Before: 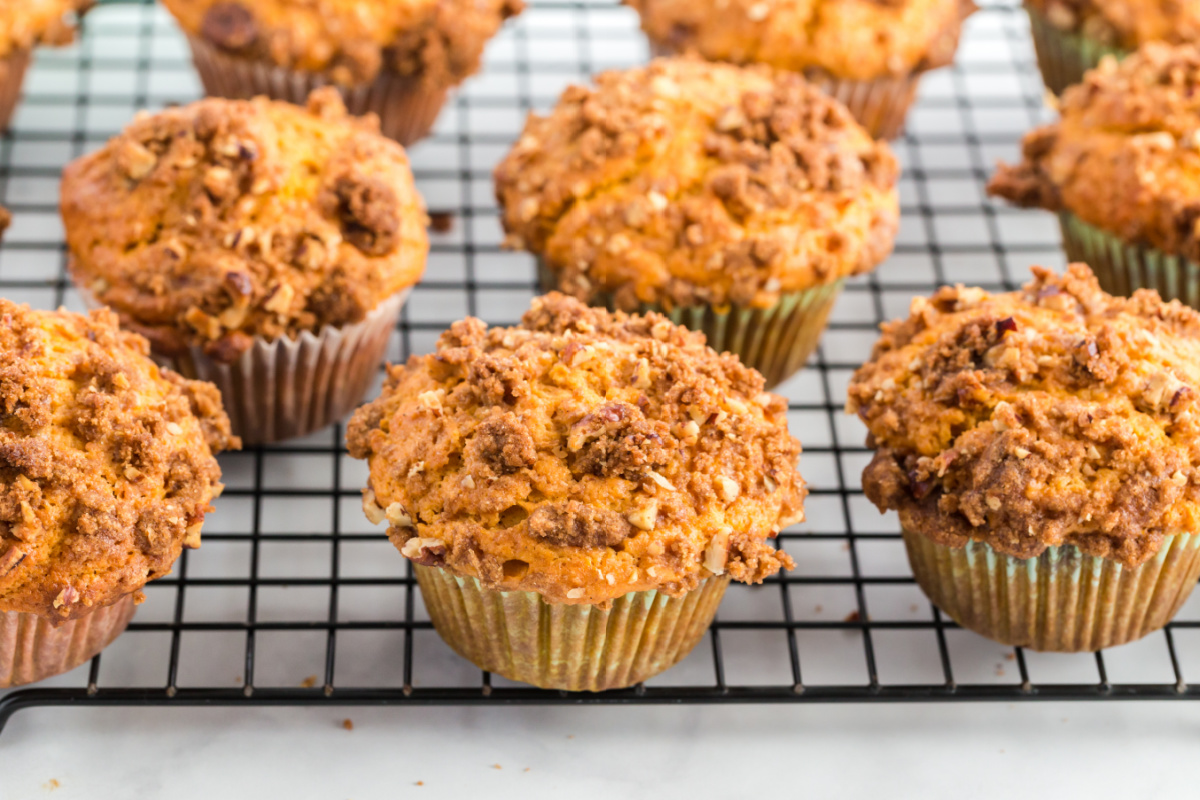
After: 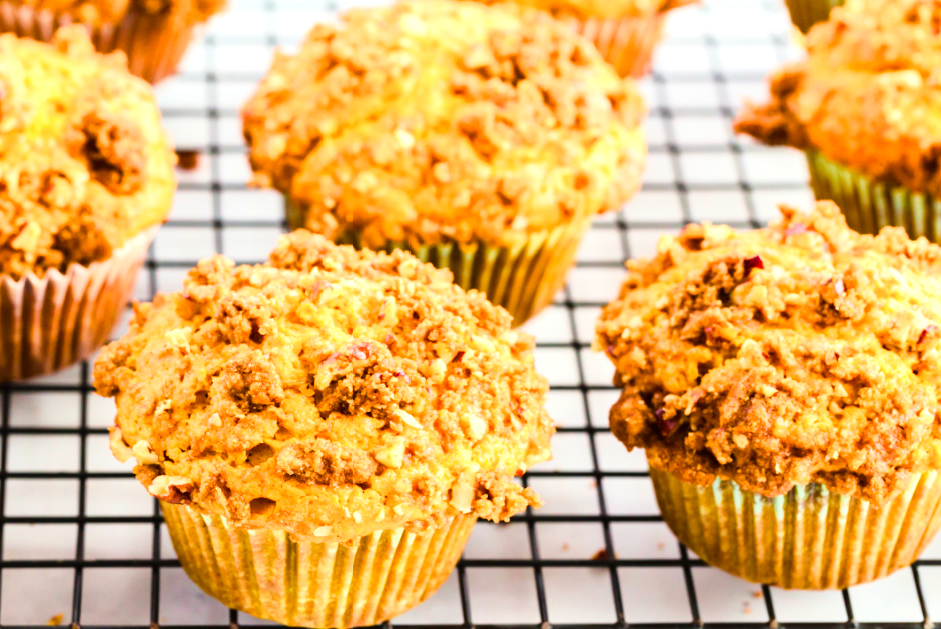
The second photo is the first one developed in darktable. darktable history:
crop and rotate: left 21.088%, top 7.852%, right 0.448%, bottom 13.507%
base curve: curves: ch0 [(0, 0) (0.032, 0.025) (0.121, 0.166) (0.206, 0.329) (0.605, 0.79) (1, 1)]
color calibration: output R [0.999, 0.026, -0.11, 0], output G [-0.019, 1.037, -0.099, 0], output B [0.022, -0.023, 0.902, 0], illuminant same as pipeline (D50), adaptation none (bypass), x 0.334, y 0.333, temperature 5015.22 K
color balance rgb: power › chroma 0.286%, power › hue 22.72°, perceptual saturation grading › global saturation 0.372%, perceptual saturation grading › highlights -18.119%, perceptual saturation grading › mid-tones 33.169%, perceptual saturation grading › shadows 50.452%, global vibrance 39.811%
exposure: black level correction 0, exposure 0.698 EV, compensate highlight preservation false
